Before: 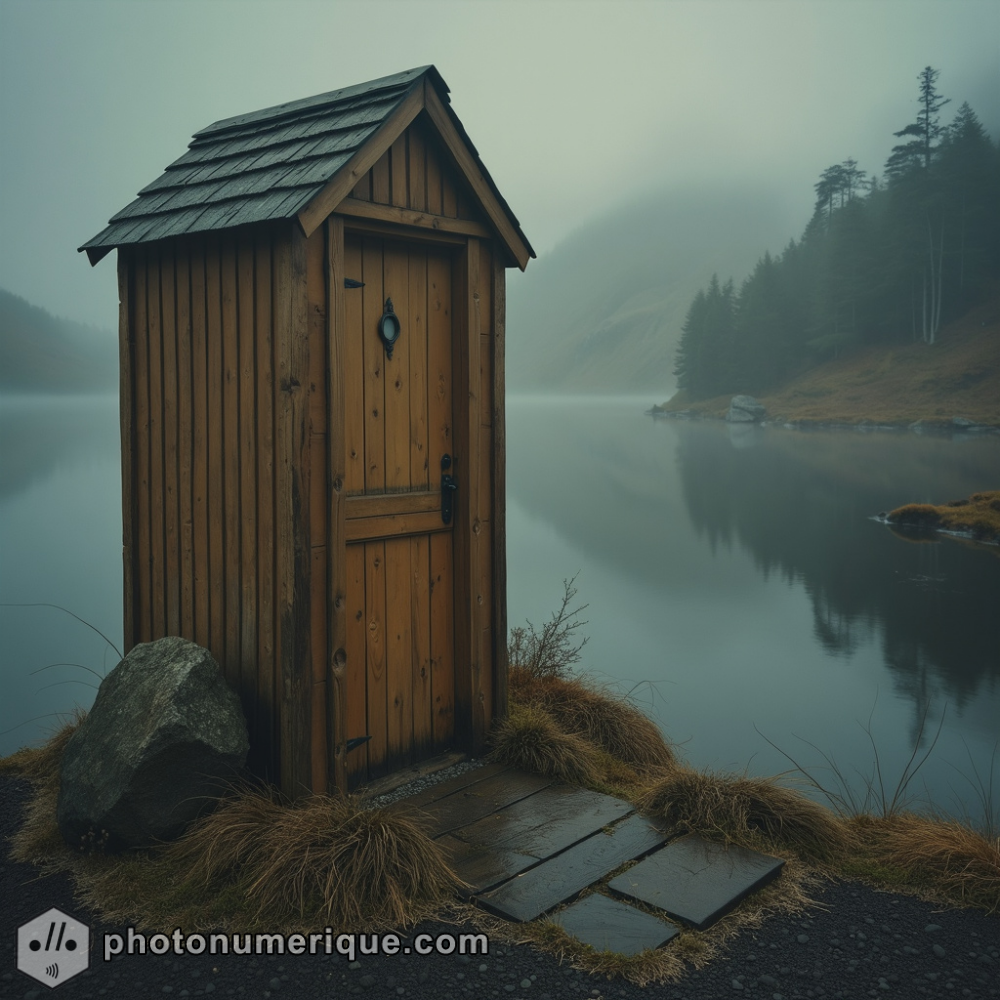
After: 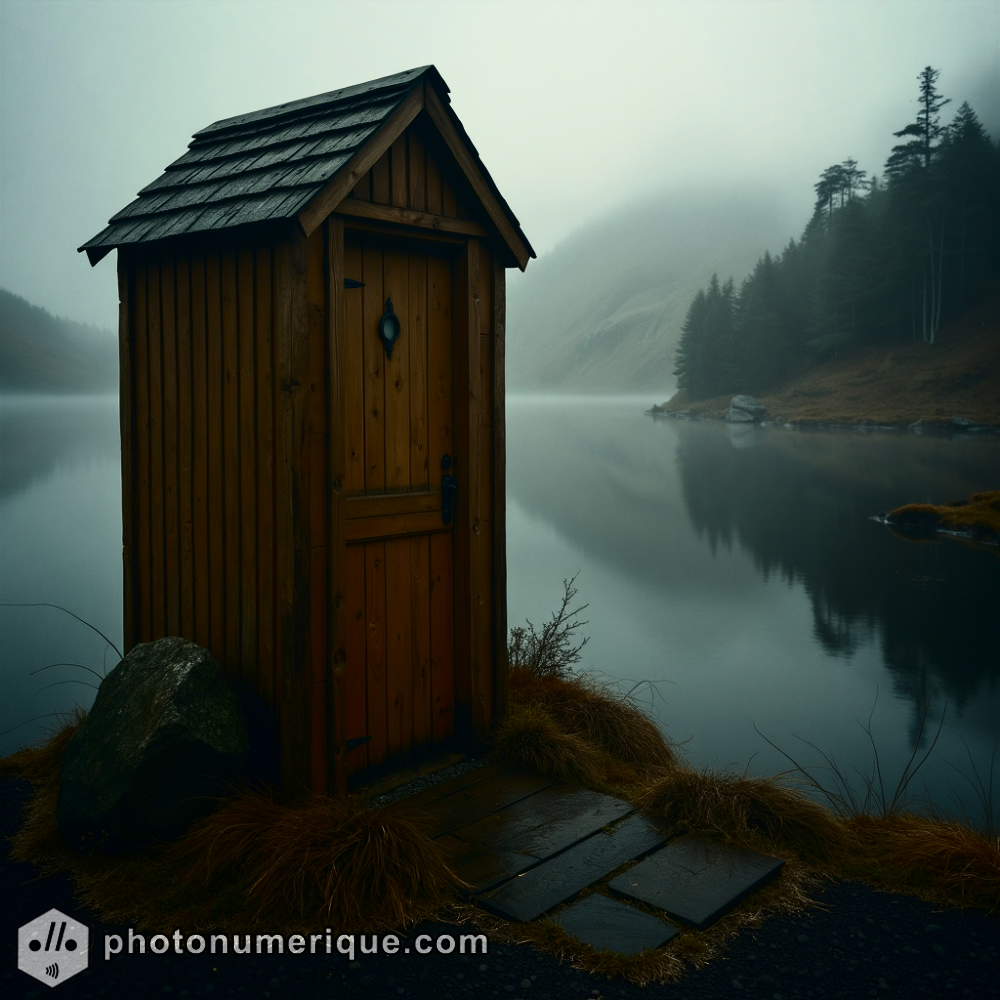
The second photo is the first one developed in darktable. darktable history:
contrast brightness saturation: contrast 0.288
shadows and highlights: shadows -64.2, white point adjustment -5.27, highlights 61.97
